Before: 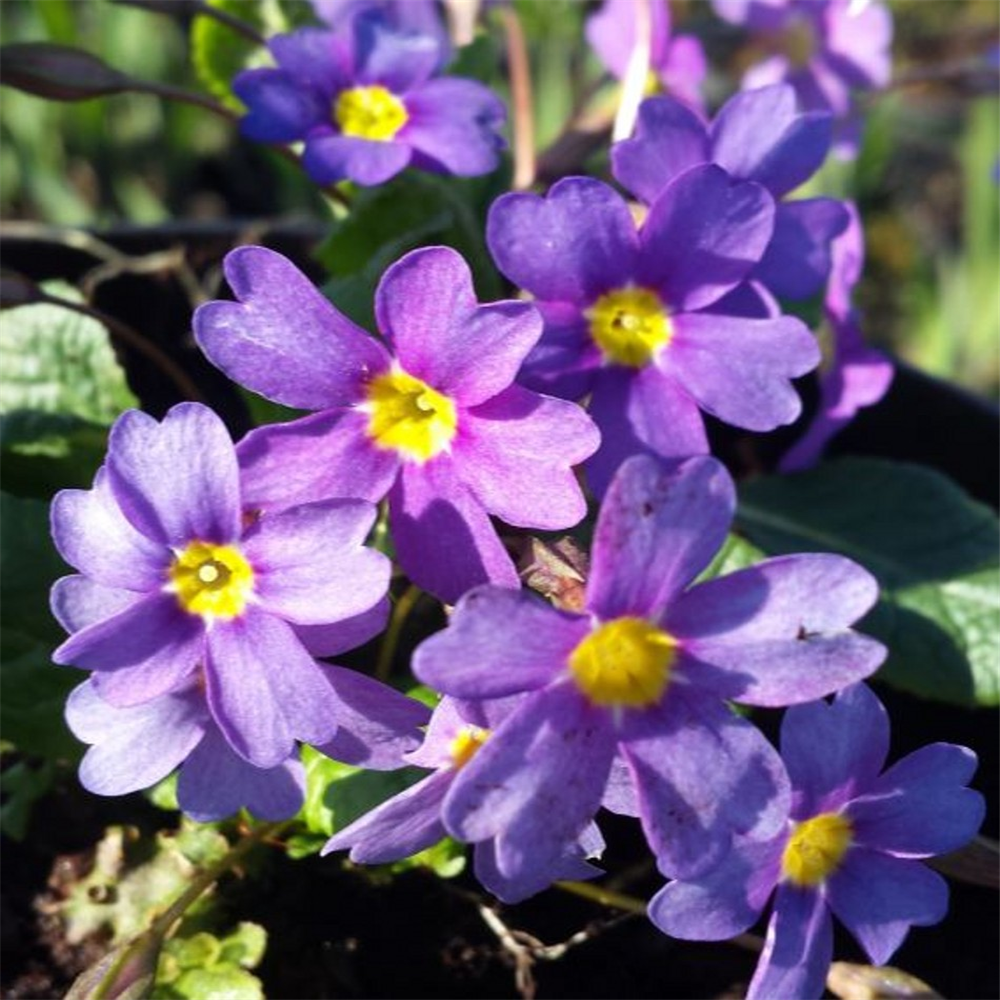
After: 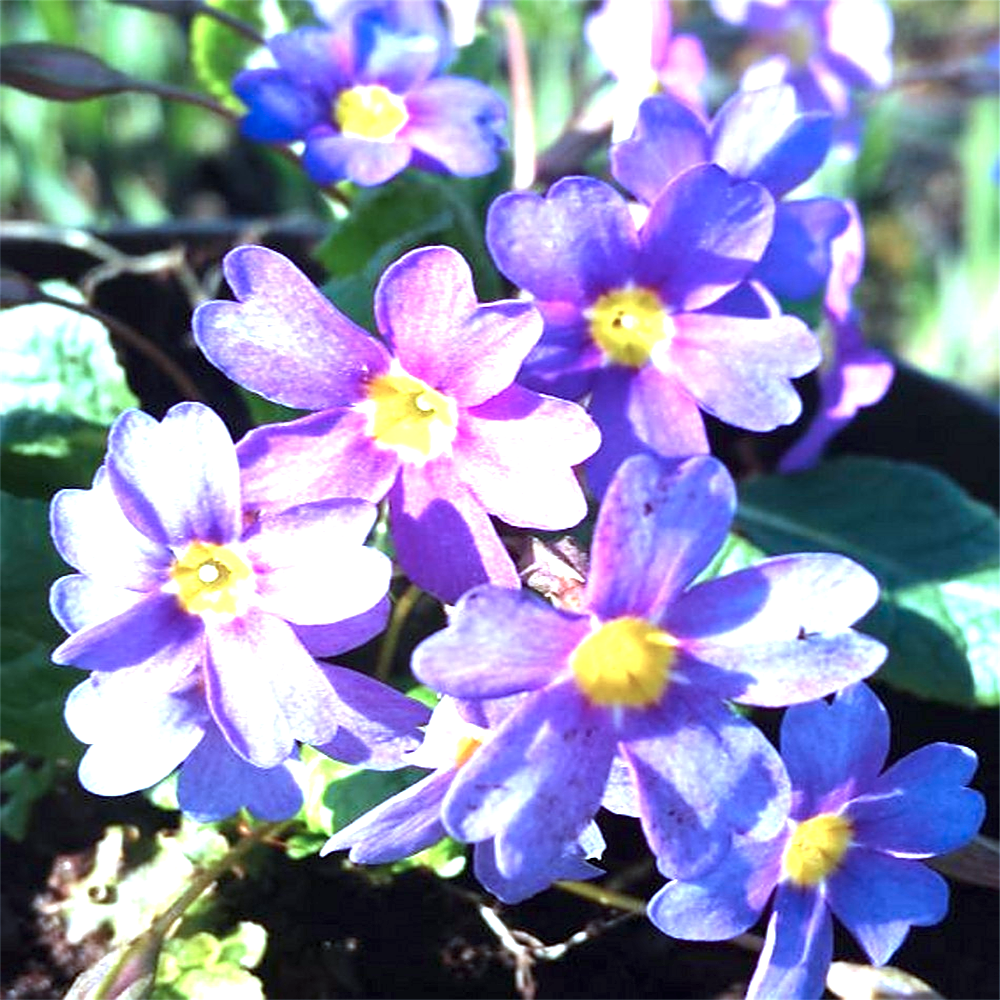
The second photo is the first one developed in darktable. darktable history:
color correction: highlights a* -9.35, highlights b* -23.15
exposure: black level correction 0, exposure 1.45 EV, compensate exposure bias true, compensate highlight preservation false
sharpen: on, module defaults
